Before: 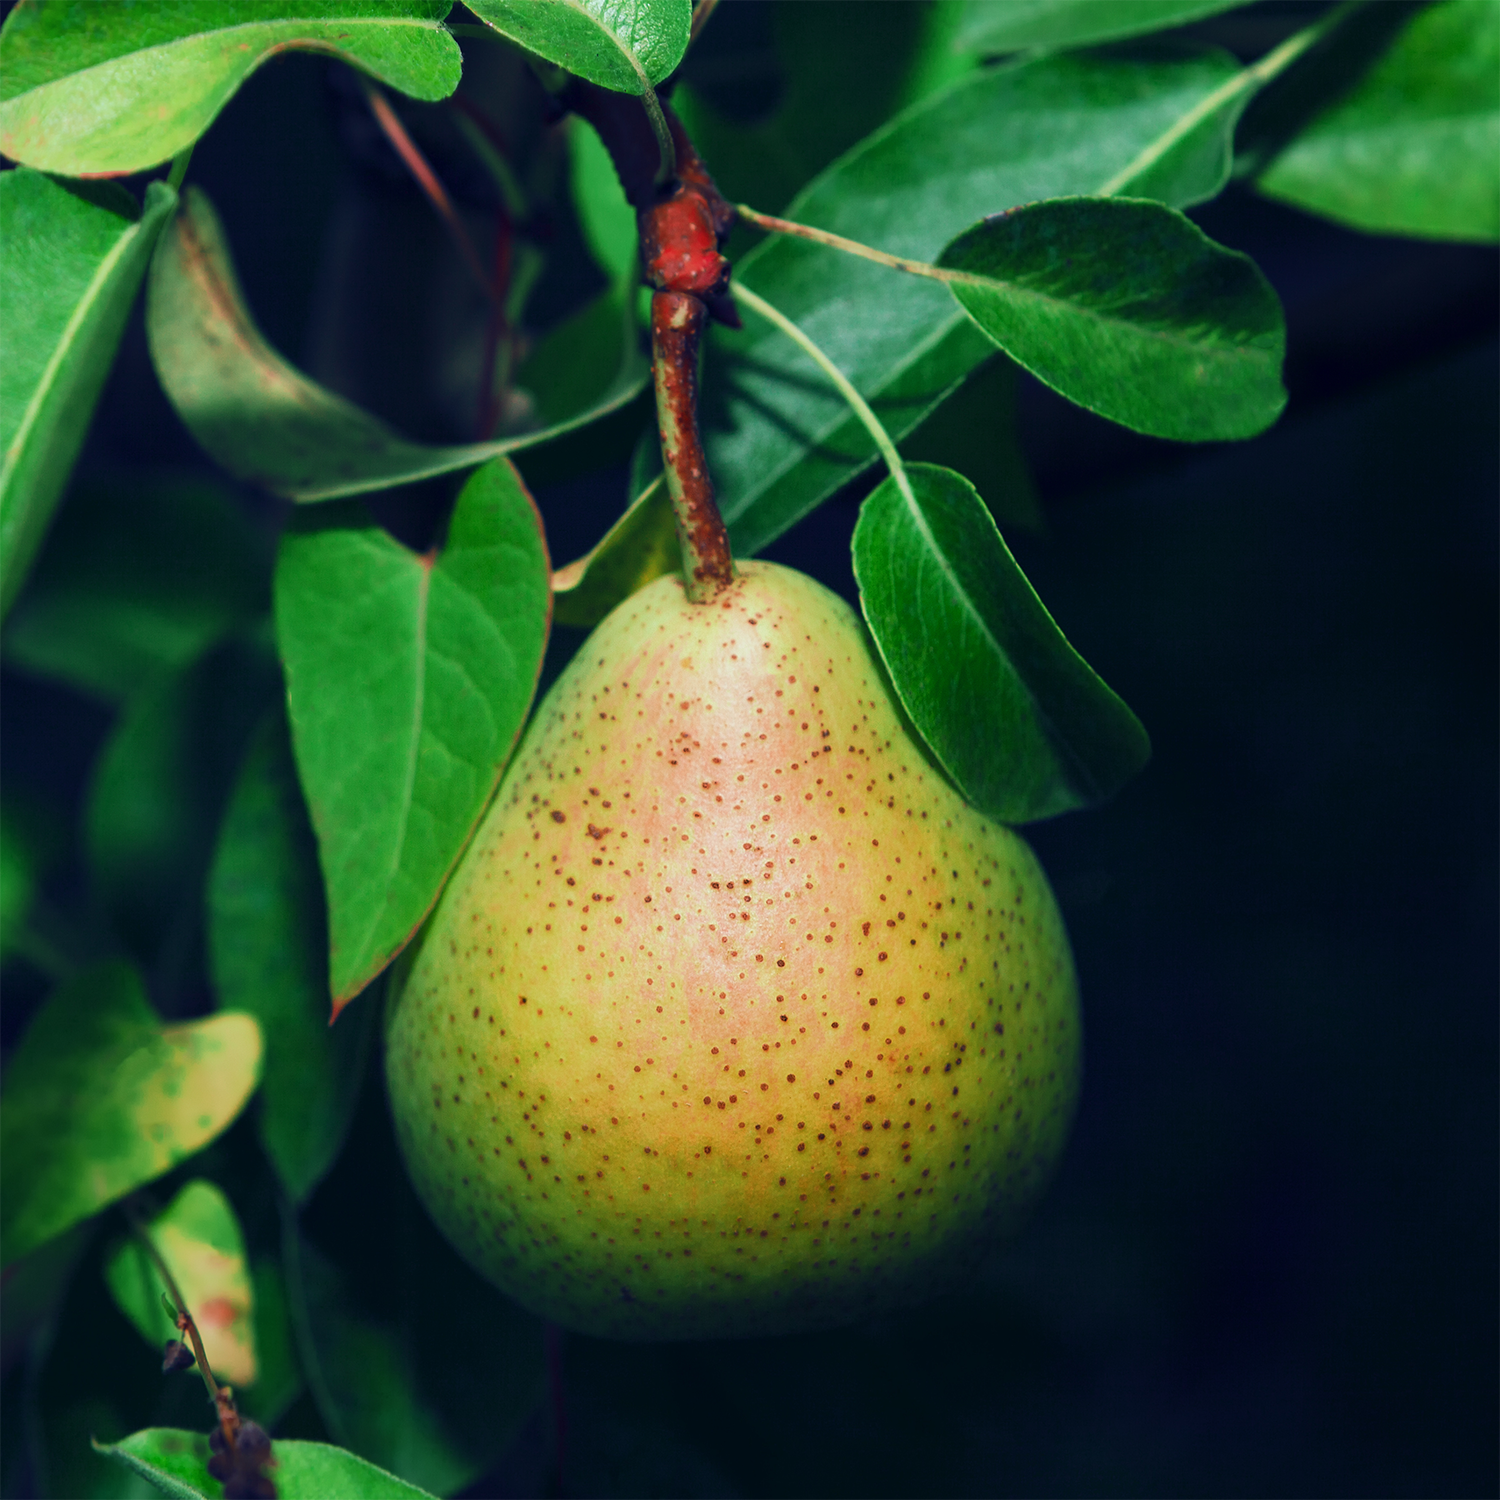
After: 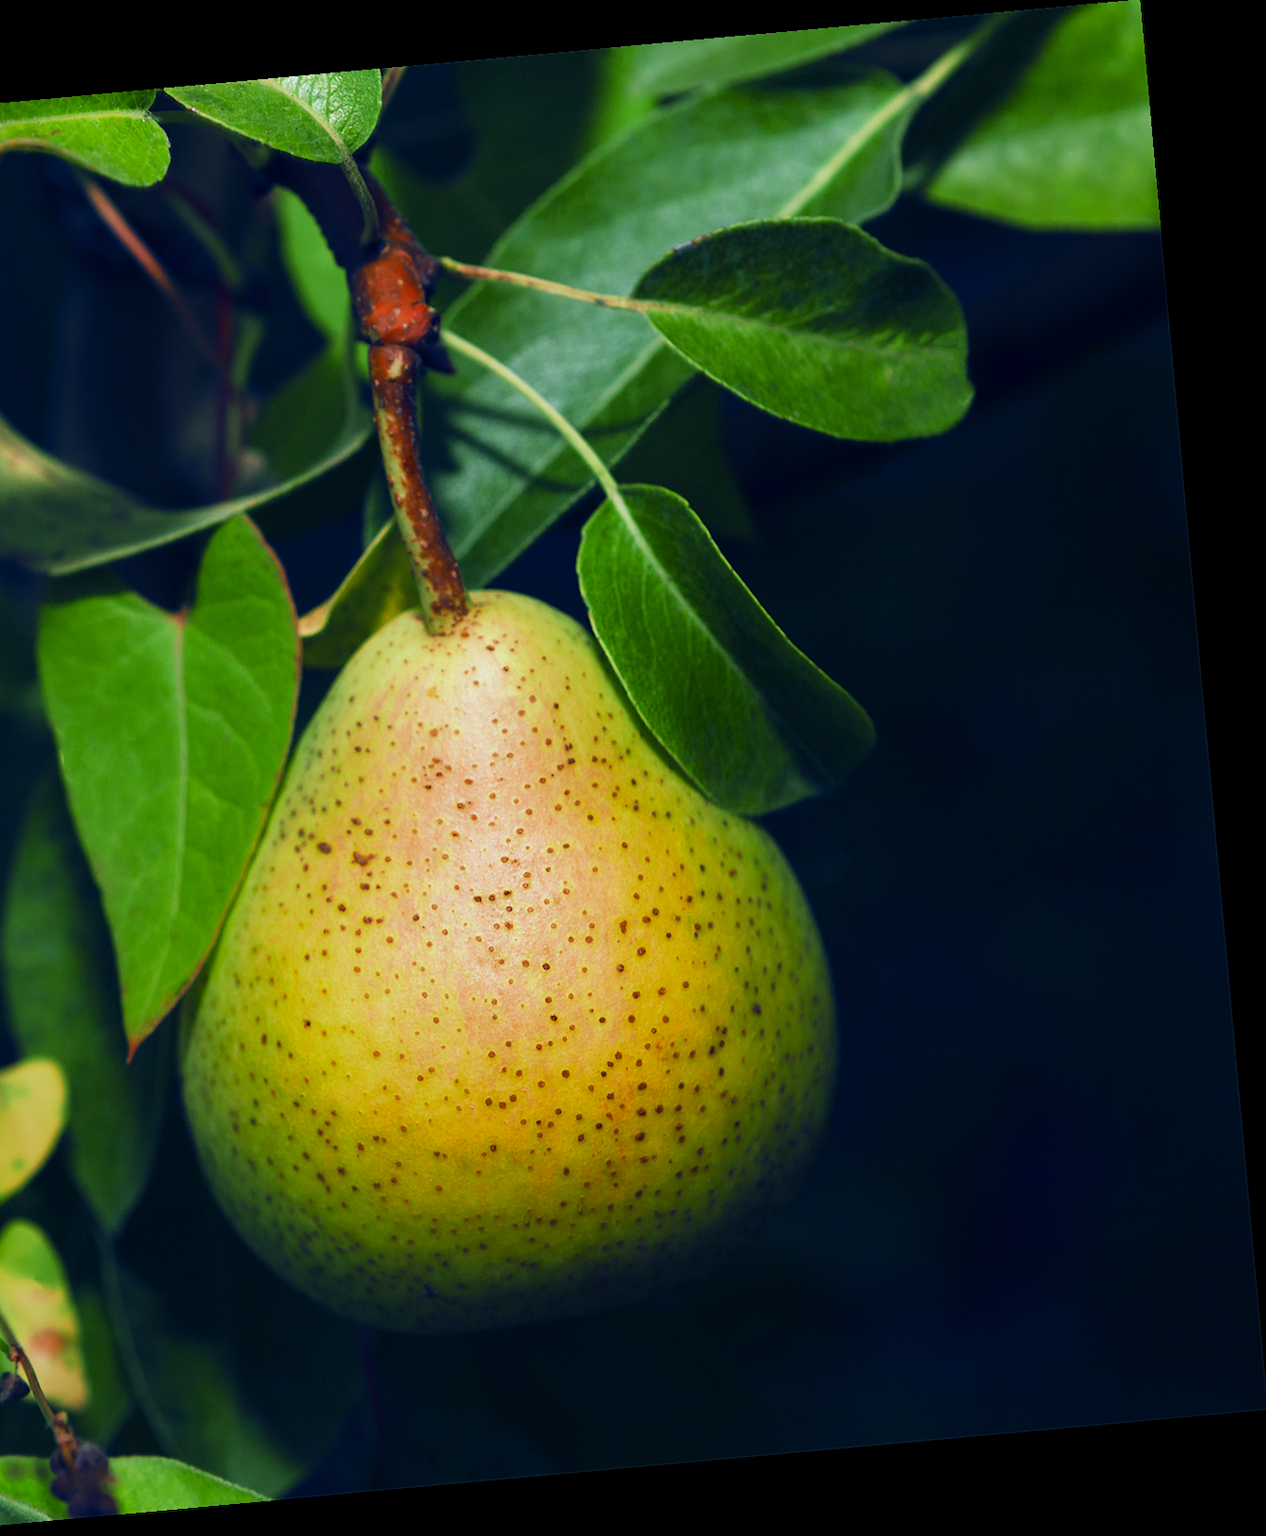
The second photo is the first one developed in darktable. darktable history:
rotate and perspective: rotation -5.2°, automatic cropping off
crop: left 17.582%, bottom 0.031%
color contrast: green-magenta contrast 0.85, blue-yellow contrast 1.25, unbound 0
